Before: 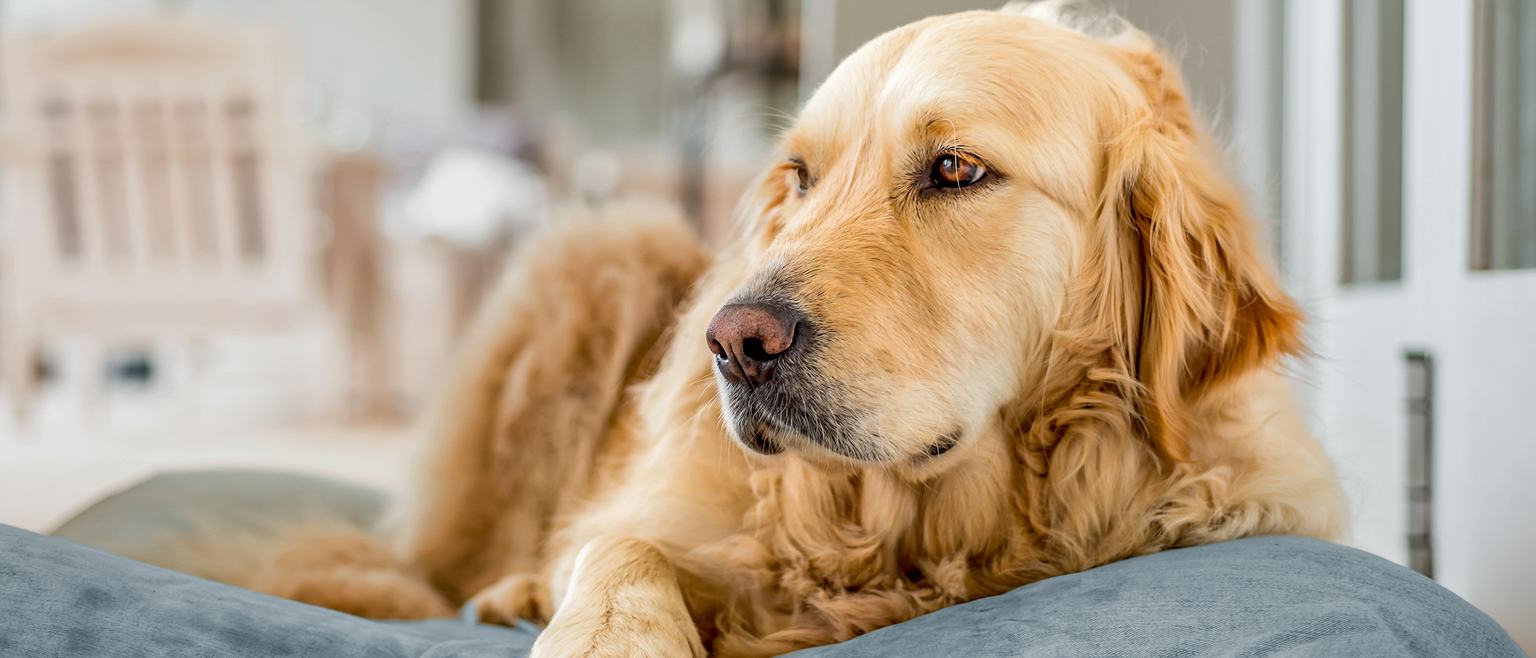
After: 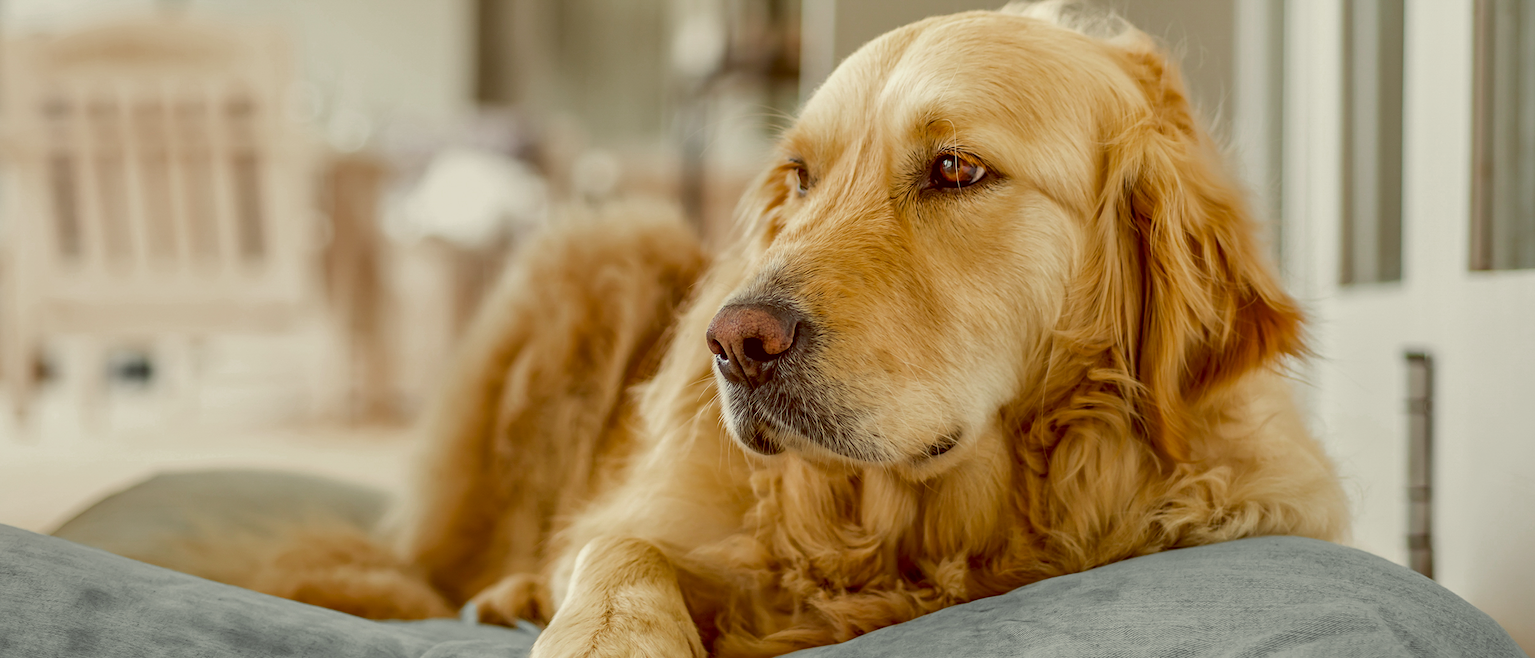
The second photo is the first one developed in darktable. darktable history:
color zones: curves: ch0 [(0.27, 0.396) (0.563, 0.504) (0.75, 0.5) (0.787, 0.307)]
color balance: lift [1.001, 1.007, 1, 0.993], gamma [1.023, 1.026, 1.01, 0.974], gain [0.964, 1.059, 1.073, 0.927]
